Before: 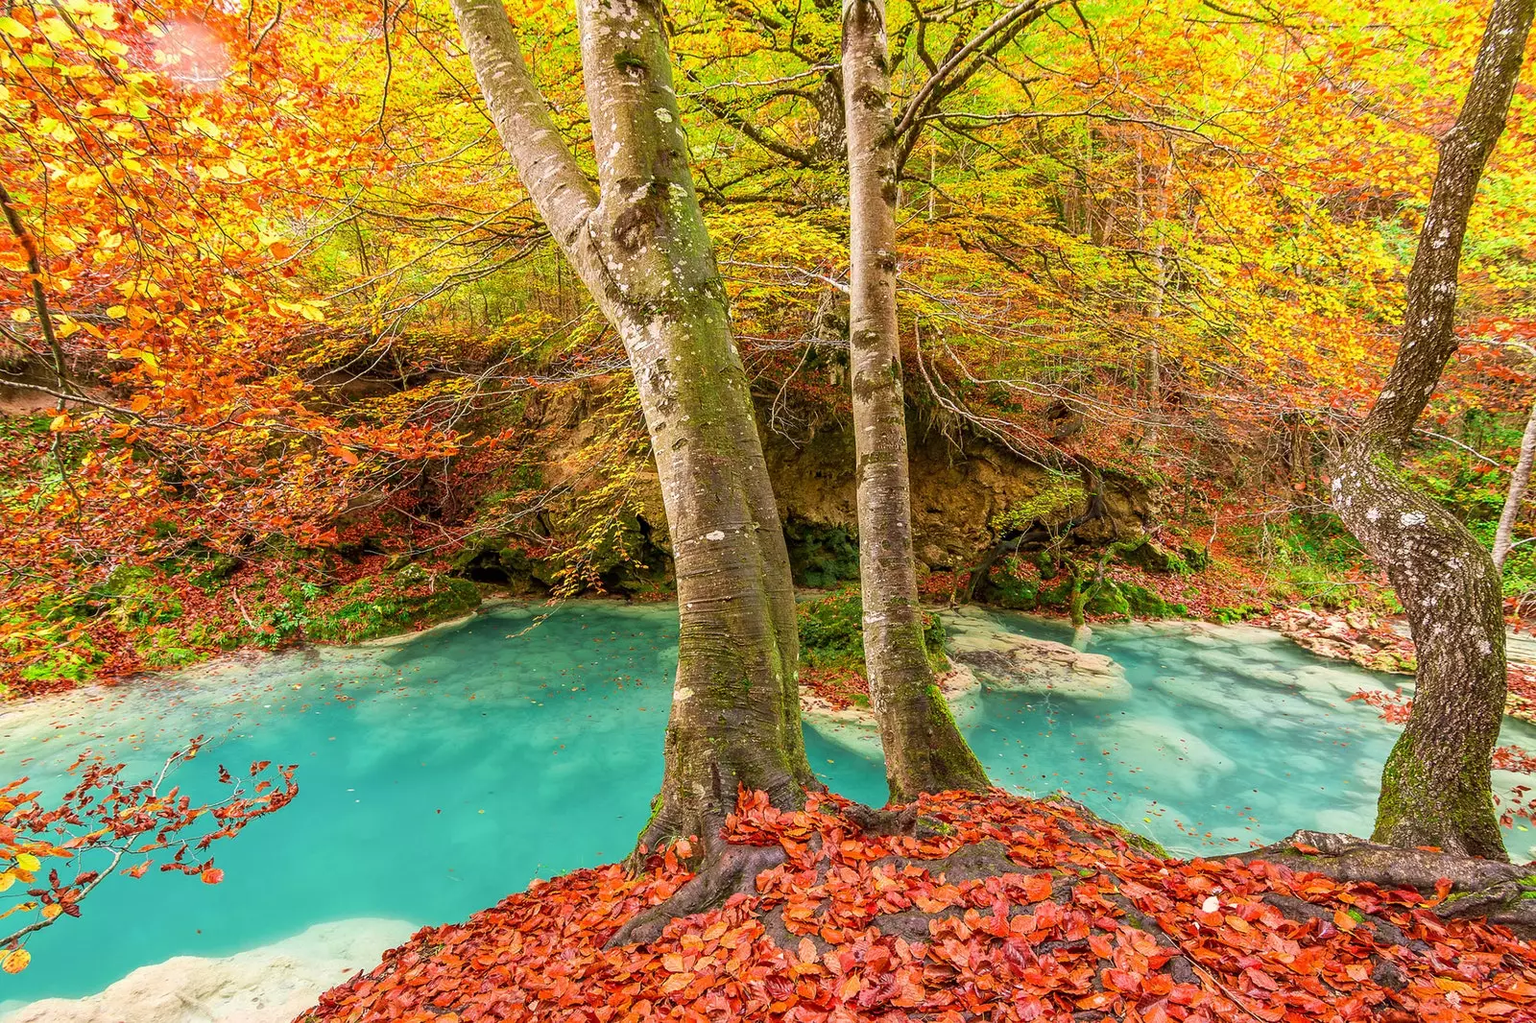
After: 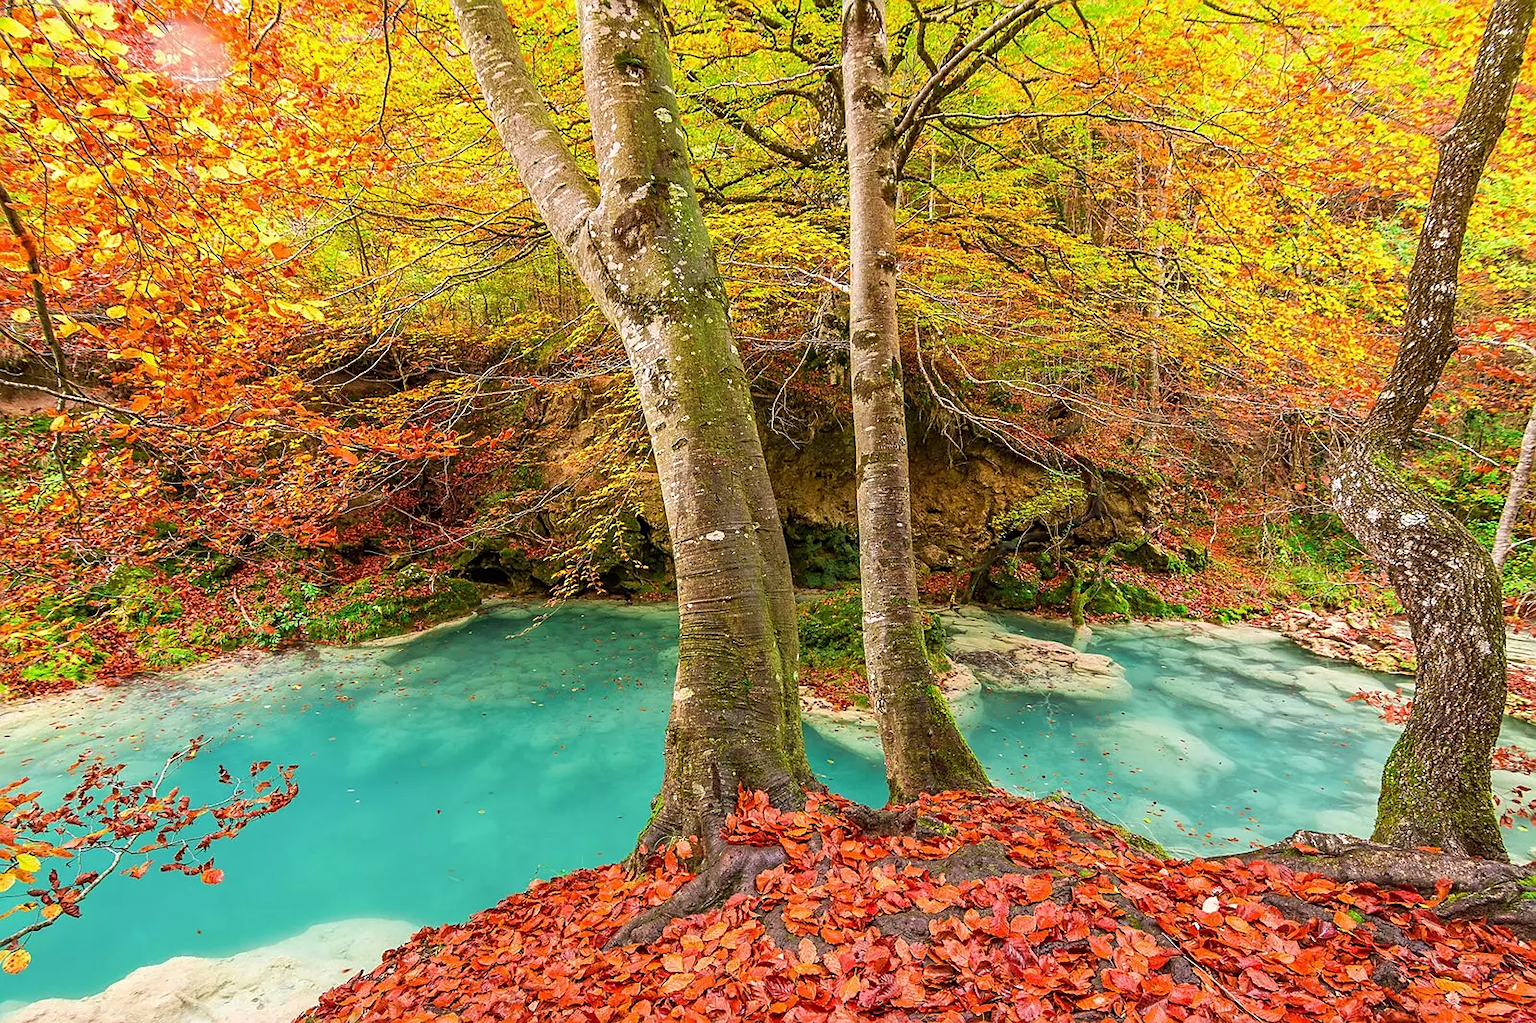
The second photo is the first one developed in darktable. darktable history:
tone equalizer: edges refinement/feathering 500, mask exposure compensation -1.57 EV, preserve details no
sharpen: radius 1.828, amount 0.403, threshold 1.169
